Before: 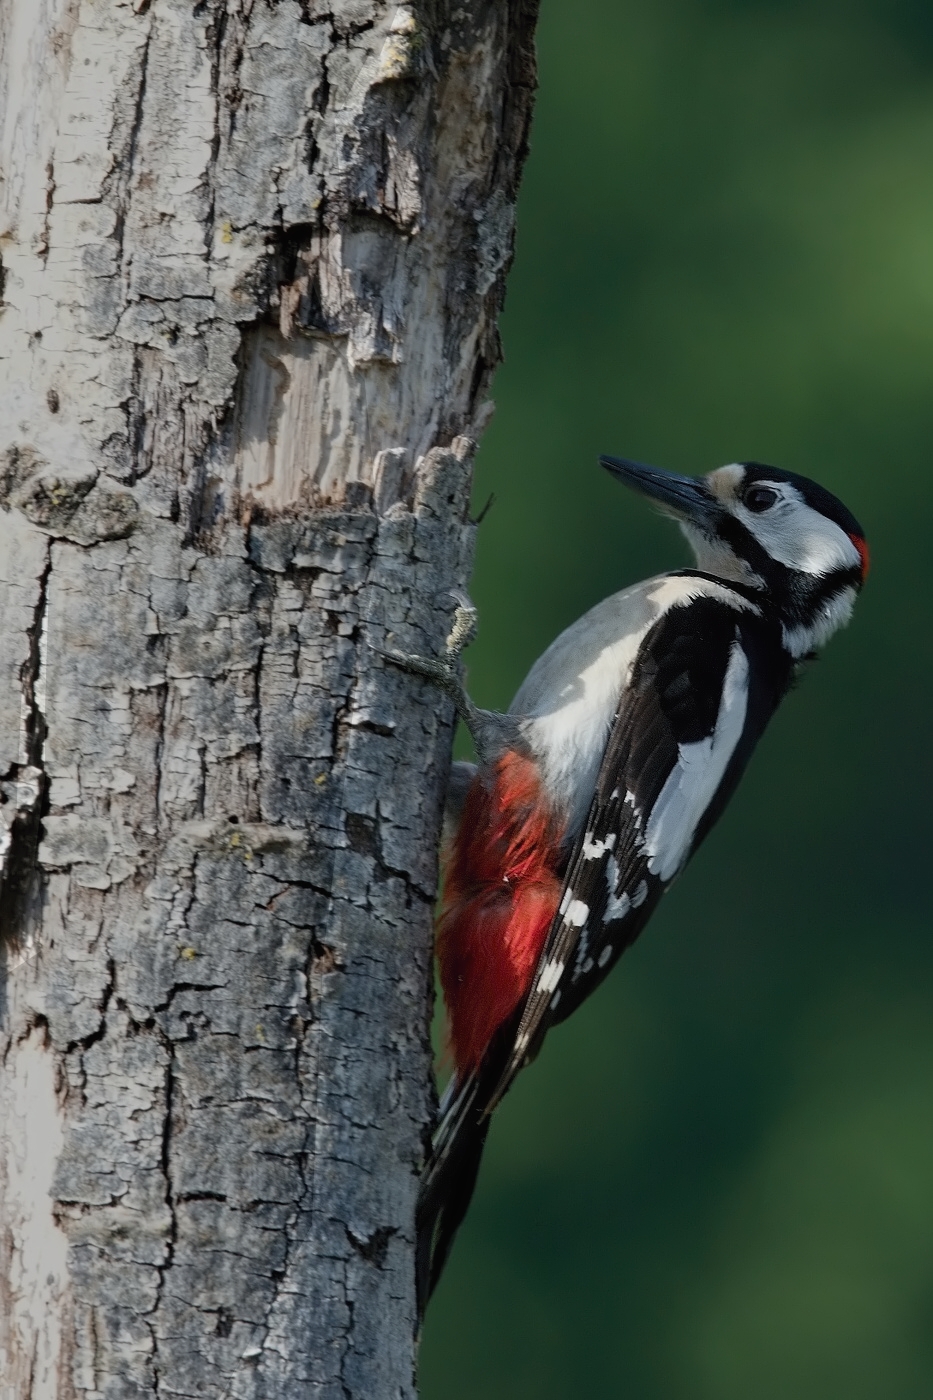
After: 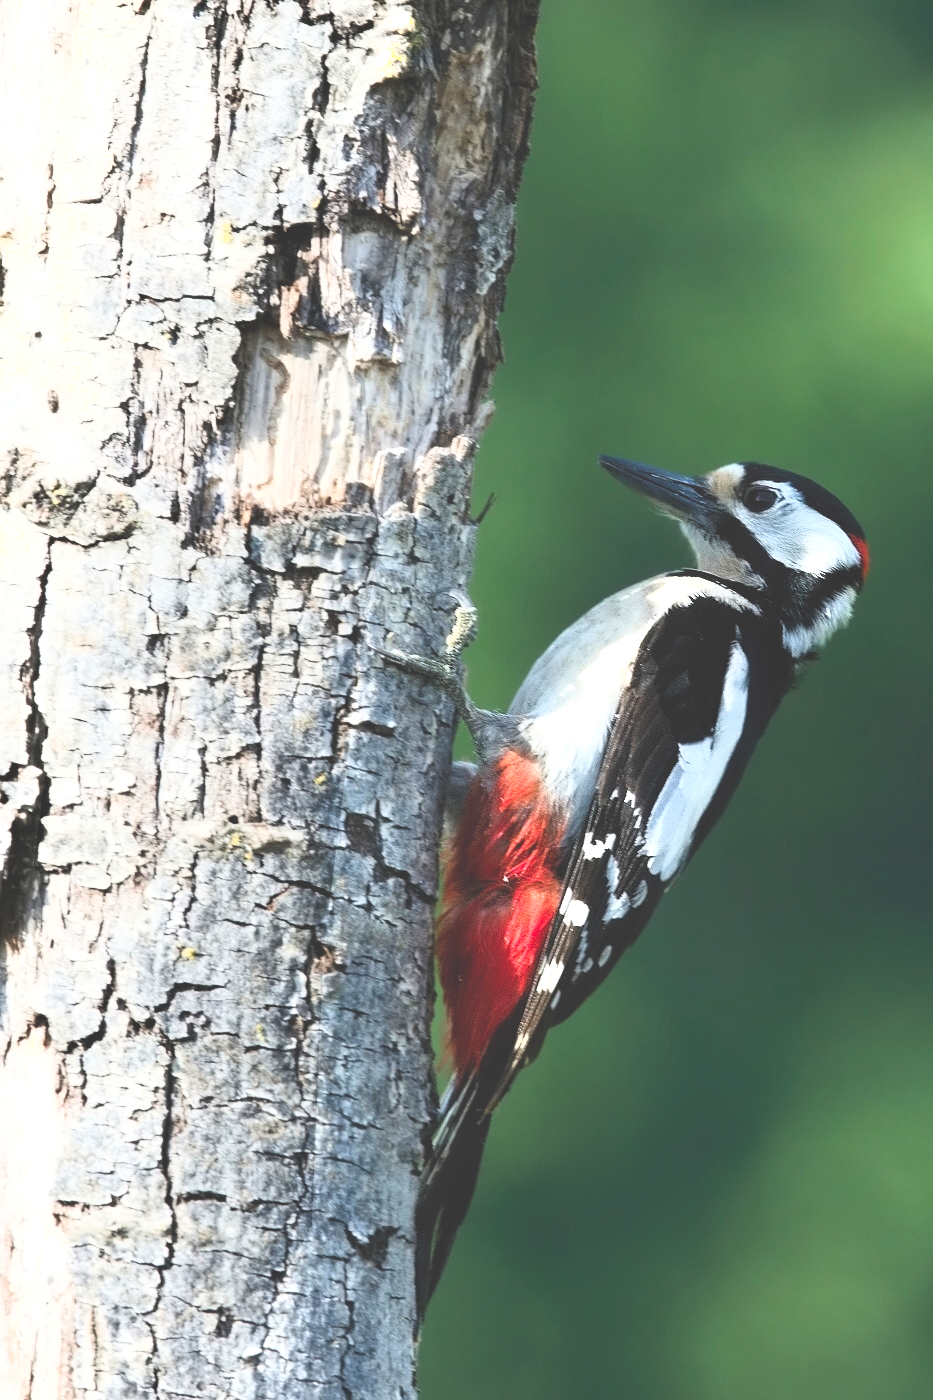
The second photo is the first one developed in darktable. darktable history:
exposure: black level correction -0.023, exposure 1.395 EV, compensate highlight preservation false
shadows and highlights: shadows -61.33, white point adjustment -5.33, highlights 61.97
contrast brightness saturation: contrast 0.176, saturation 0.307
